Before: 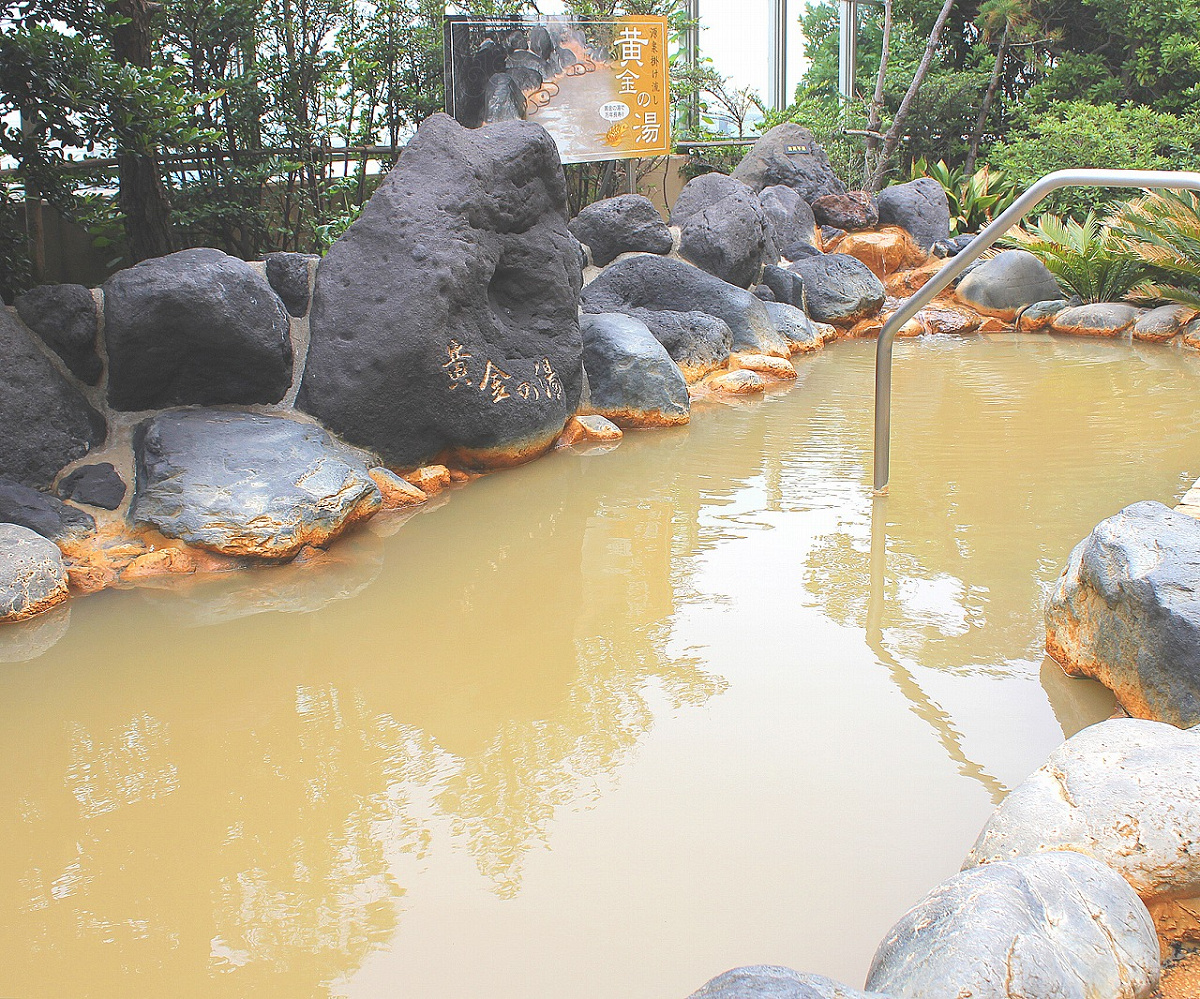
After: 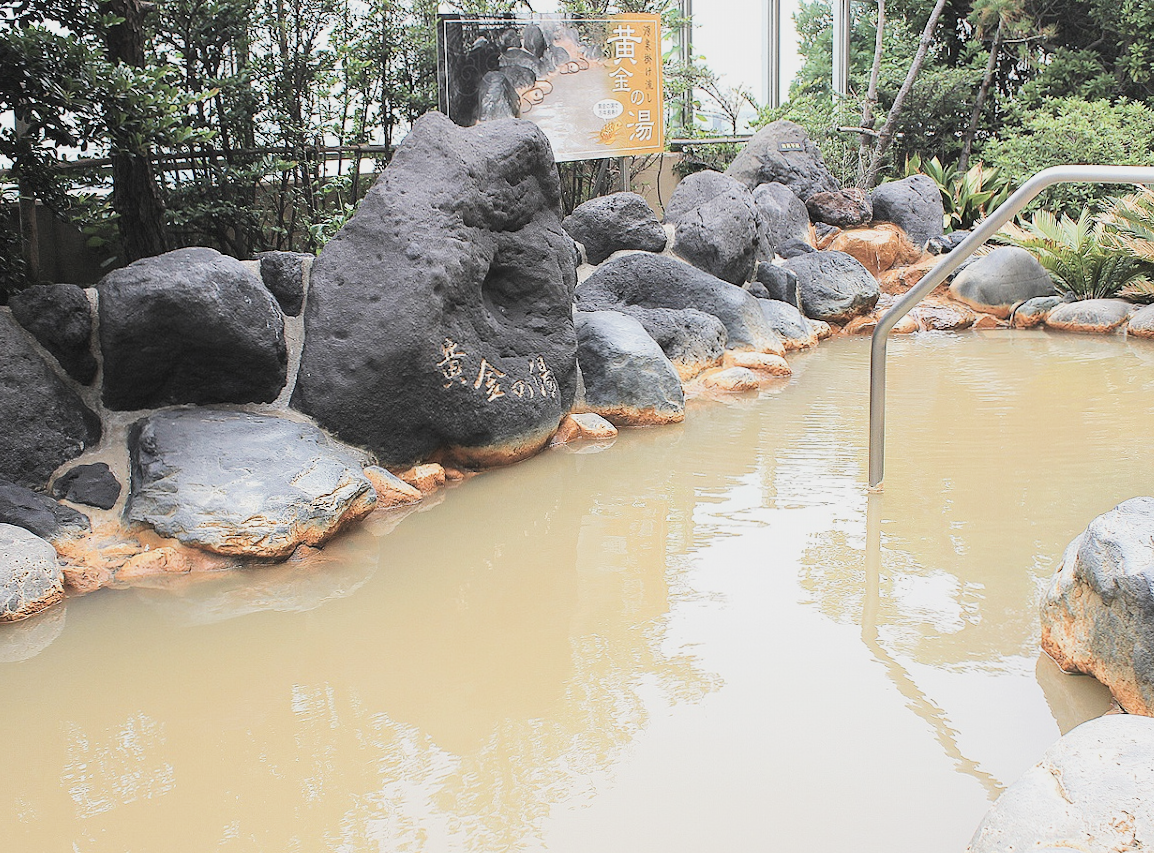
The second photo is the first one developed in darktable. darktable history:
contrast brightness saturation: contrast 0.1, saturation -0.3
exposure: exposure 0.207 EV, compensate highlight preservation false
crop and rotate: angle 0.2°, left 0.275%, right 3.127%, bottom 14.18%
filmic rgb: black relative exposure -5 EV, hardness 2.88, contrast 1.3, highlights saturation mix -30%
